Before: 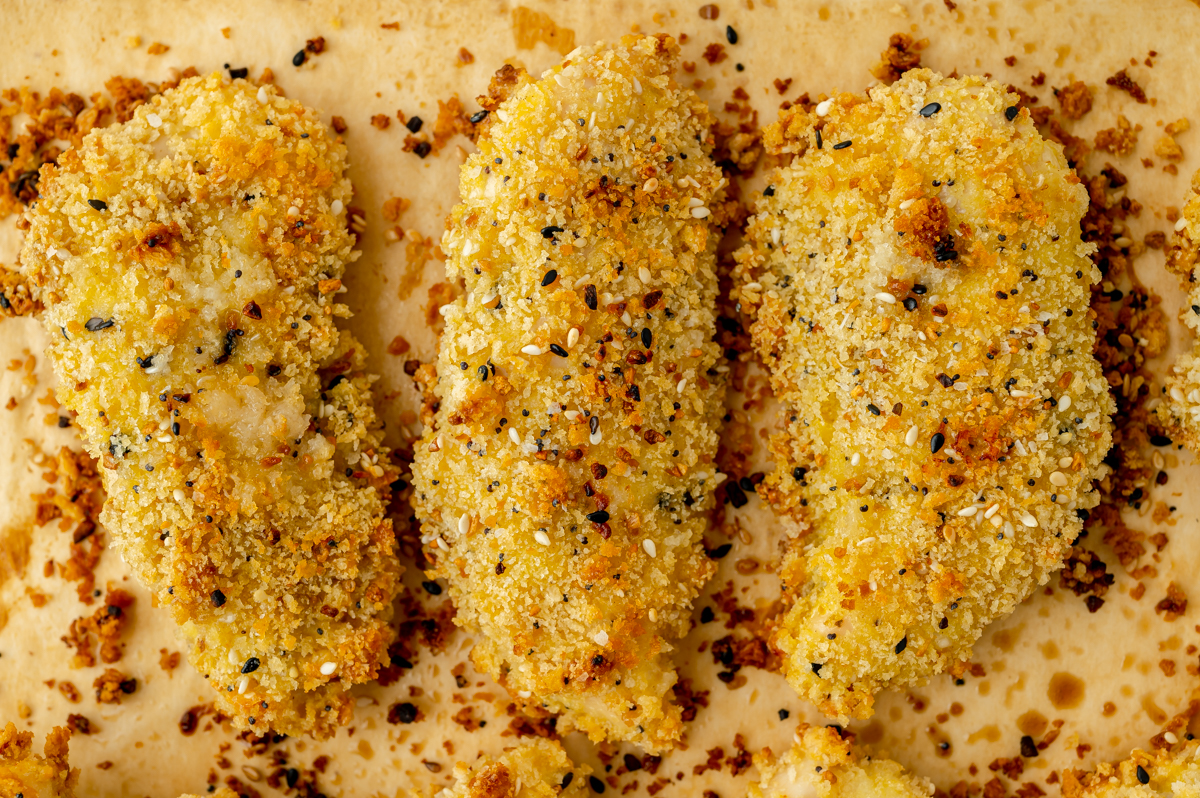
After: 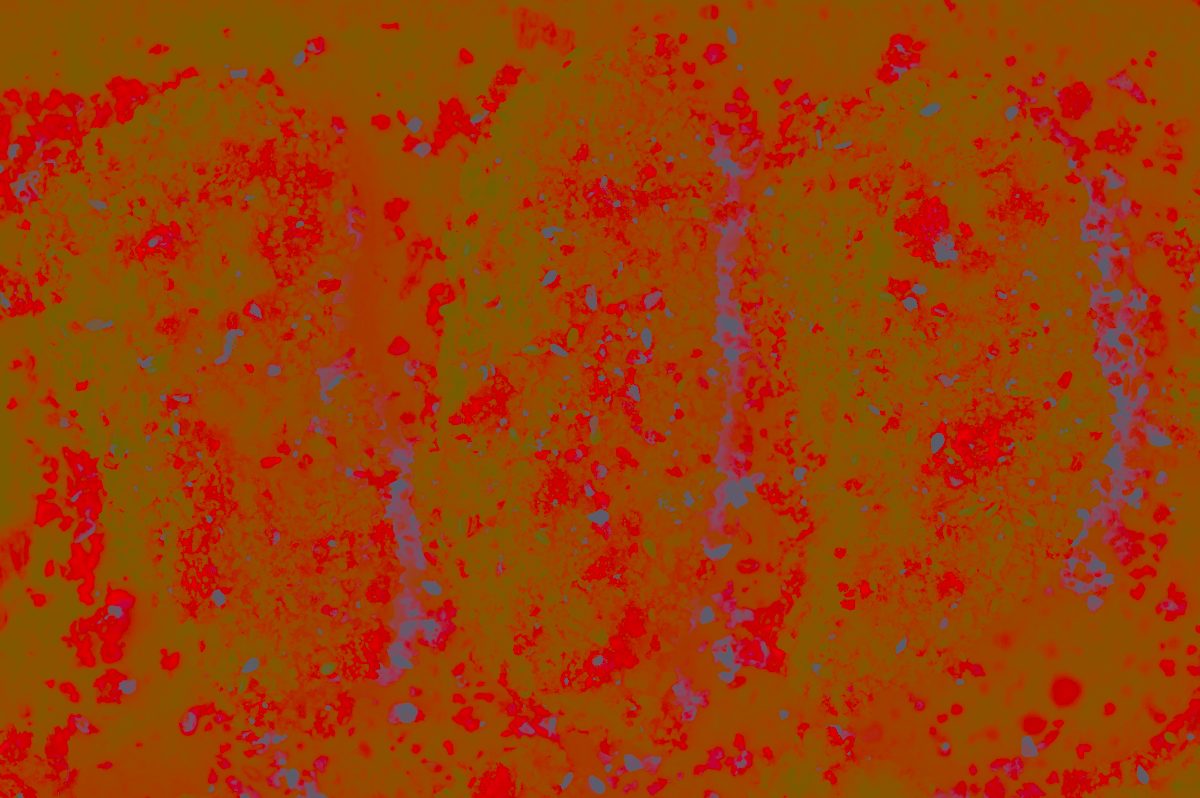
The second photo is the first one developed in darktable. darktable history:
shadows and highlights: shadows 30.62, highlights -62.68, soften with gaussian
local contrast: on, module defaults
contrast brightness saturation: contrast -0.987, brightness -0.173, saturation 0.74
exposure: black level correction -0.039, exposure 0.059 EV, compensate exposure bias true, compensate highlight preservation false
color balance rgb: shadows lift › luminance -9.815%, power › luminance -3.651%, power › chroma 0.545%, power › hue 42.16°, global offset › chroma 0.155%, global offset › hue 253.41°, linear chroma grading › global chroma 13.843%, perceptual saturation grading › global saturation 40.376%, global vibrance 2.298%
